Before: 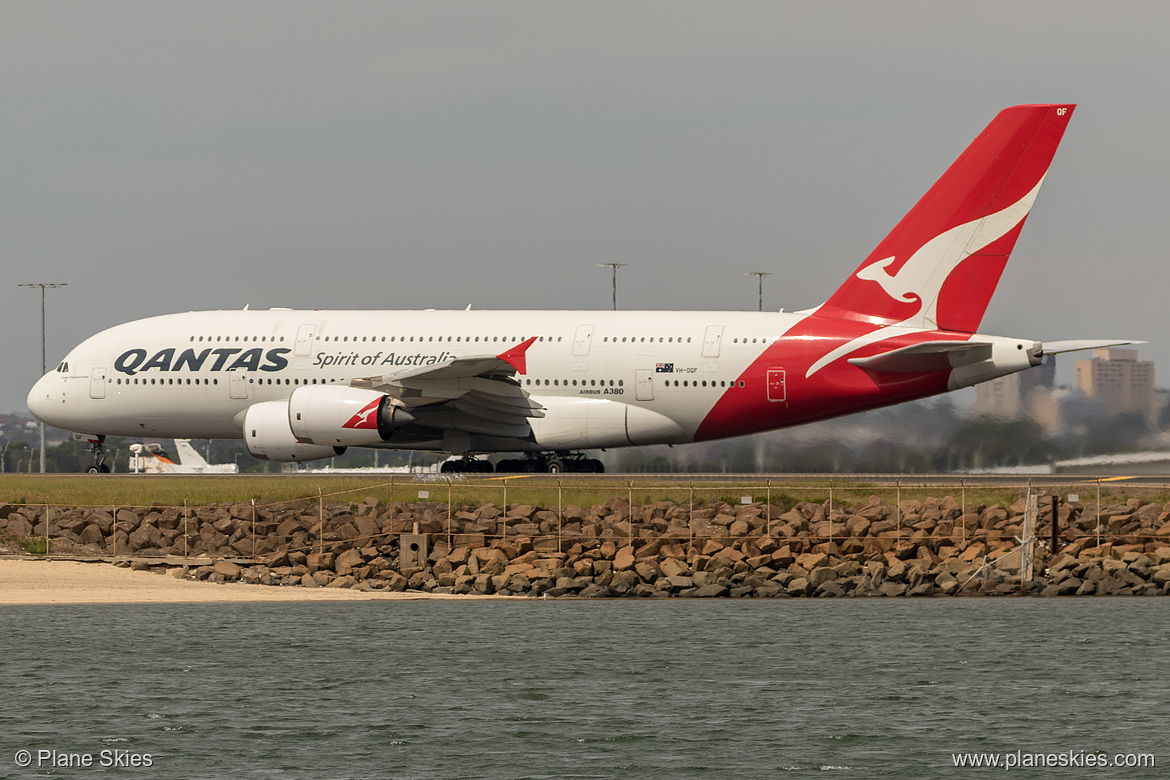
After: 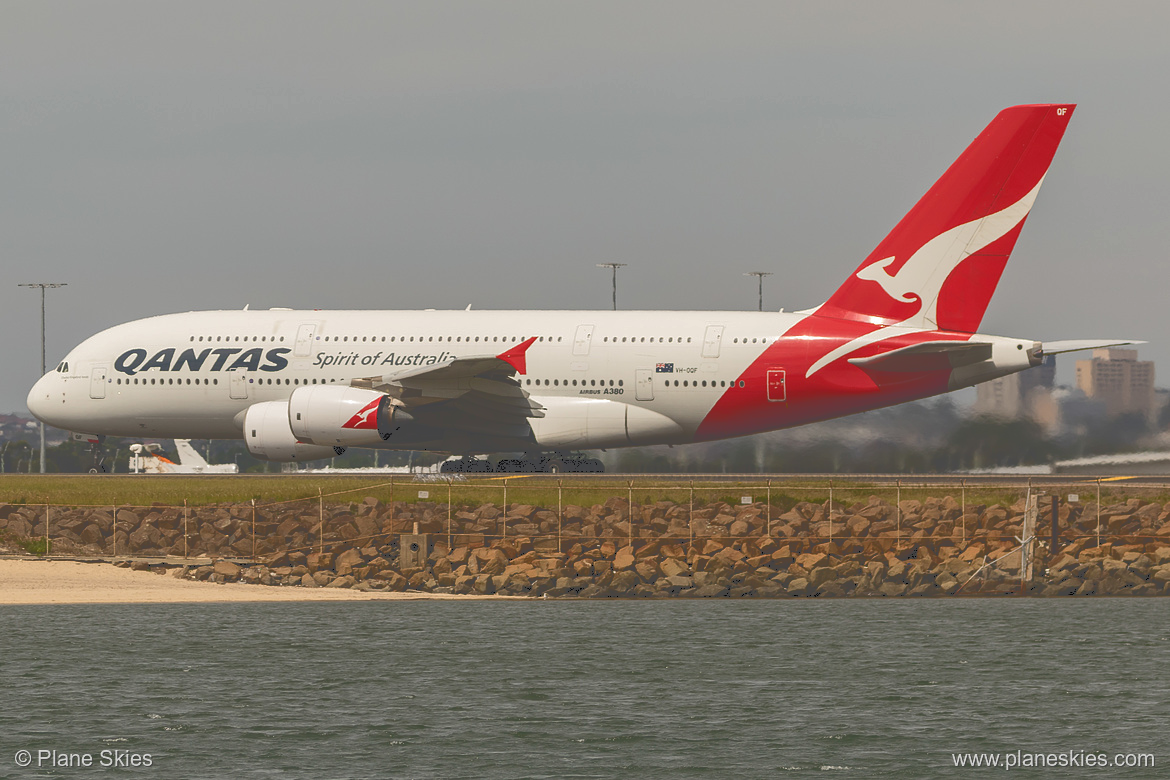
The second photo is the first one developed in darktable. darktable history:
tone curve: curves: ch0 [(0, 0) (0.003, 0.284) (0.011, 0.284) (0.025, 0.288) (0.044, 0.29) (0.069, 0.292) (0.1, 0.296) (0.136, 0.298) (0.177, 0.305) (0.224, 0.312) (0.277, 0.327) (0.335, 0.362) (0.399, 0.407) (0.468, 0.464) (0.543, 0.537) (0.623, 0.62) (0.709, 0.71) (0.801, 0.79) (0.898, 0.862) (1, 1)], color space Lab, independent channels, preserve colors none
